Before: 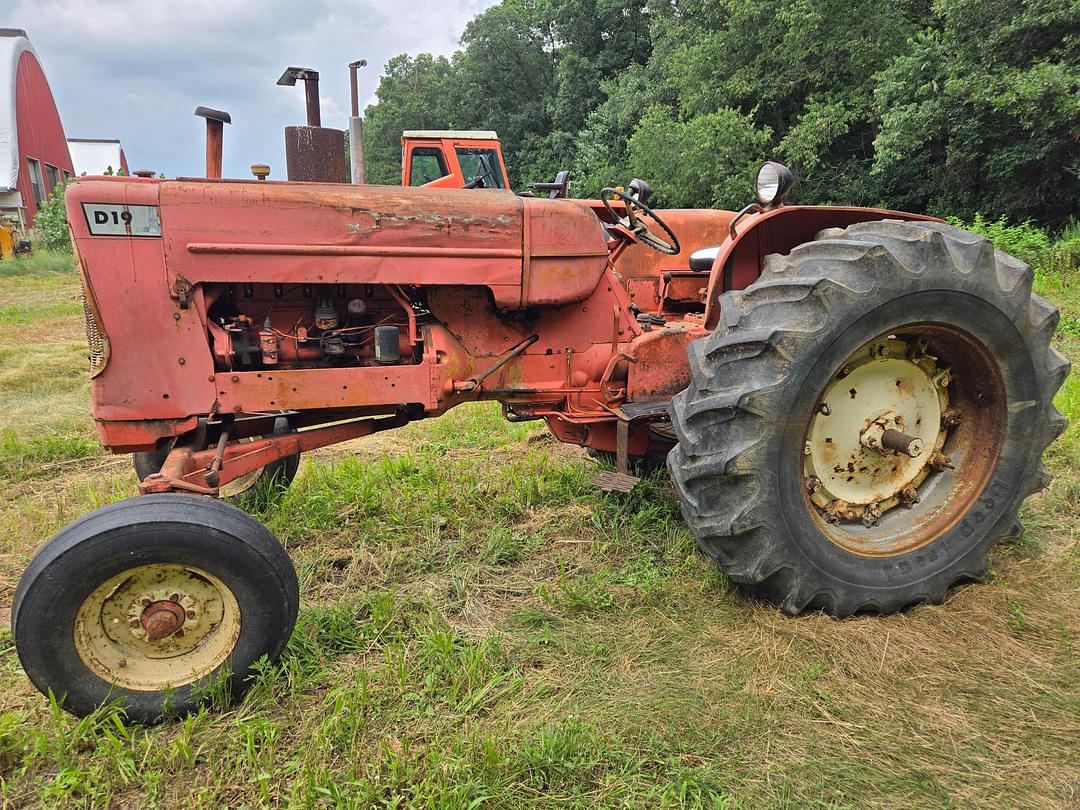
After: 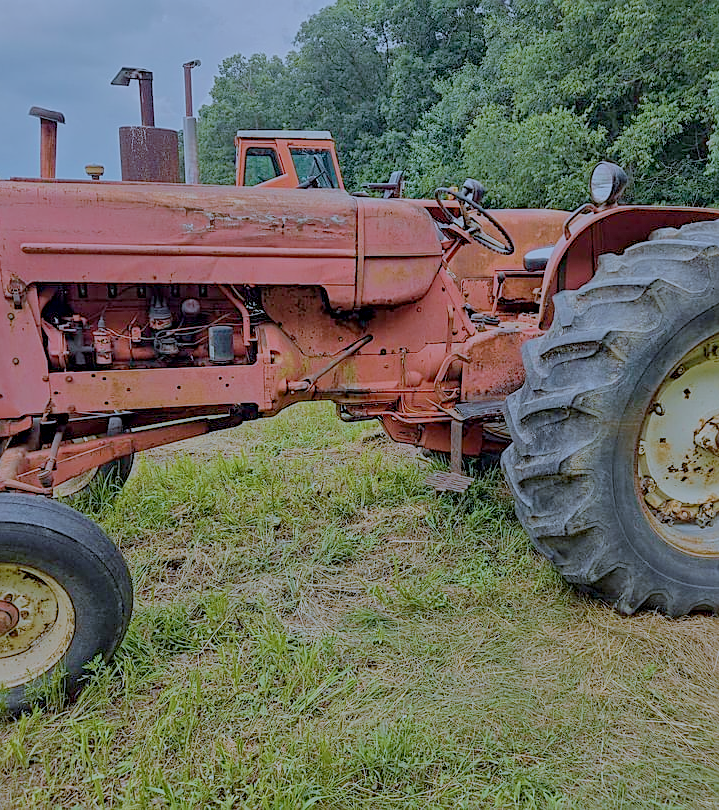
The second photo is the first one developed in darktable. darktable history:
velvia: strength 40%
color balance rgb: perceptual saturation grading › global saturation 10%, global vibrance 10%
color correction: highlights a* -2.24, highlights b* -18.1
sharpen: on, module defaults
crop: left 15.419%, right 17.914%
filmic rgb: white relative exposure 8 EV, threshold 3 EV, structure ↔ texture 100%, target black luminance 0%, hardness 2.44, latitude 76.53%, contrast 0.562, shadows ↔ highlights balance 0%, preserve chrominance no, color science v4 (2020), iterations of high-quality reconstruction 10, type of noise poissonian, enable highlight reconstruction true
local contrast: on, module defaults
white balance: emerald 1
